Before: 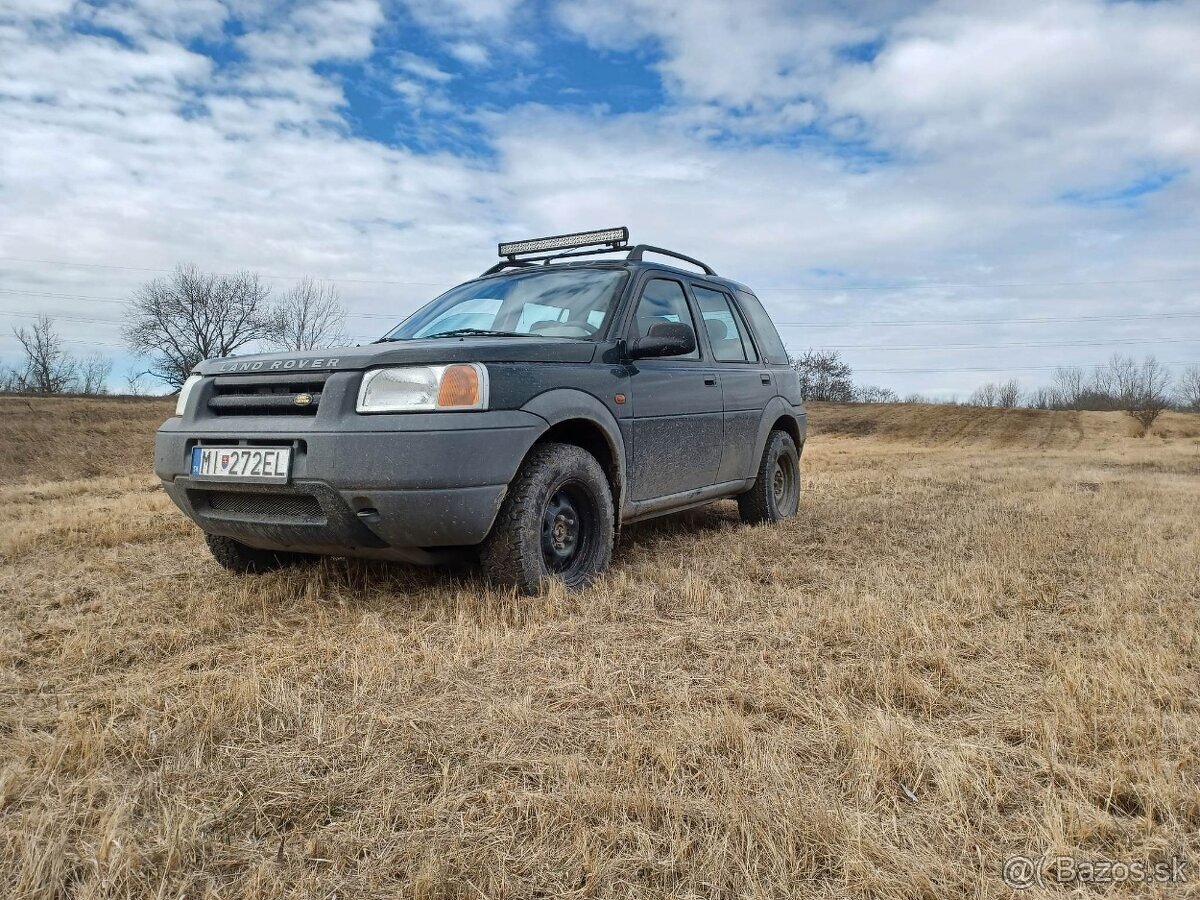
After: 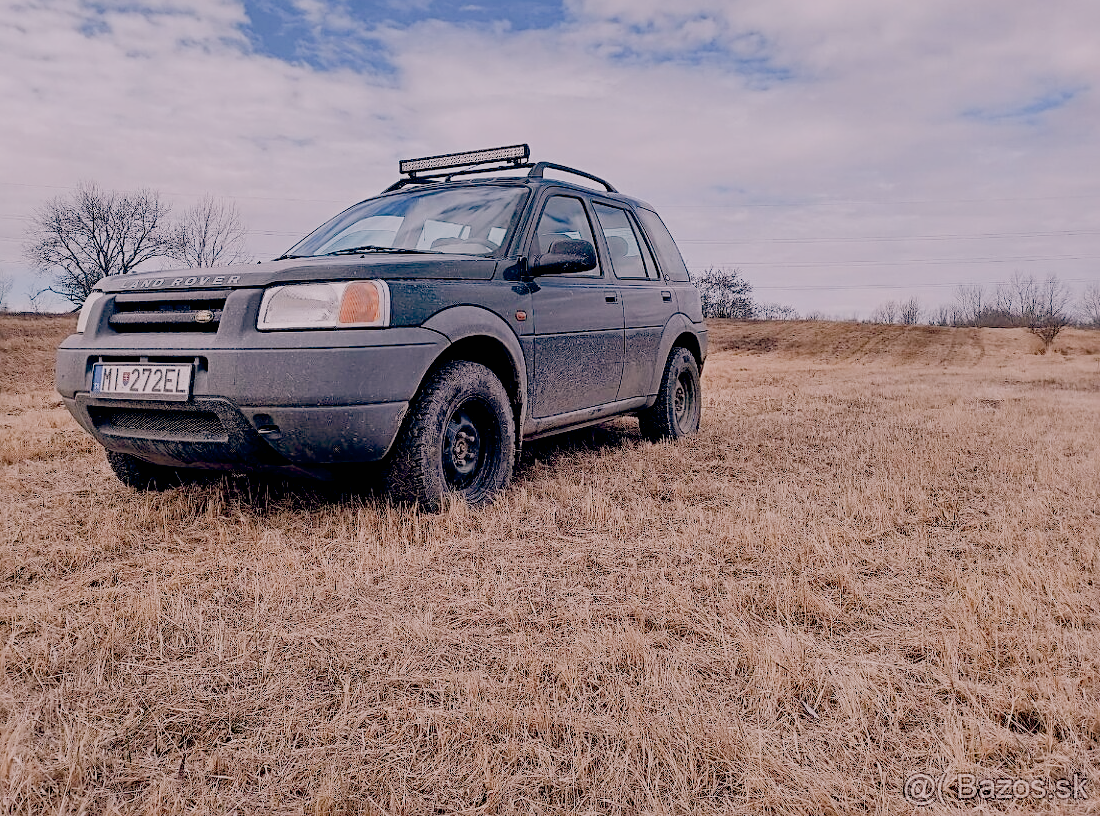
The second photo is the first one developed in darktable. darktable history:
sigmoid: contrast 1.05, skew -0.15
sharpen: on, module defaults
color balance: lift [0.975, 0.993, 1, 1.015], gamma [1.1, 1, 1, 0.945], gain [1, 1.04, 1, 0.95]
white balance: red 1.188, blue 1.11
crop and rotate: left 8.262%, top 9.226%
